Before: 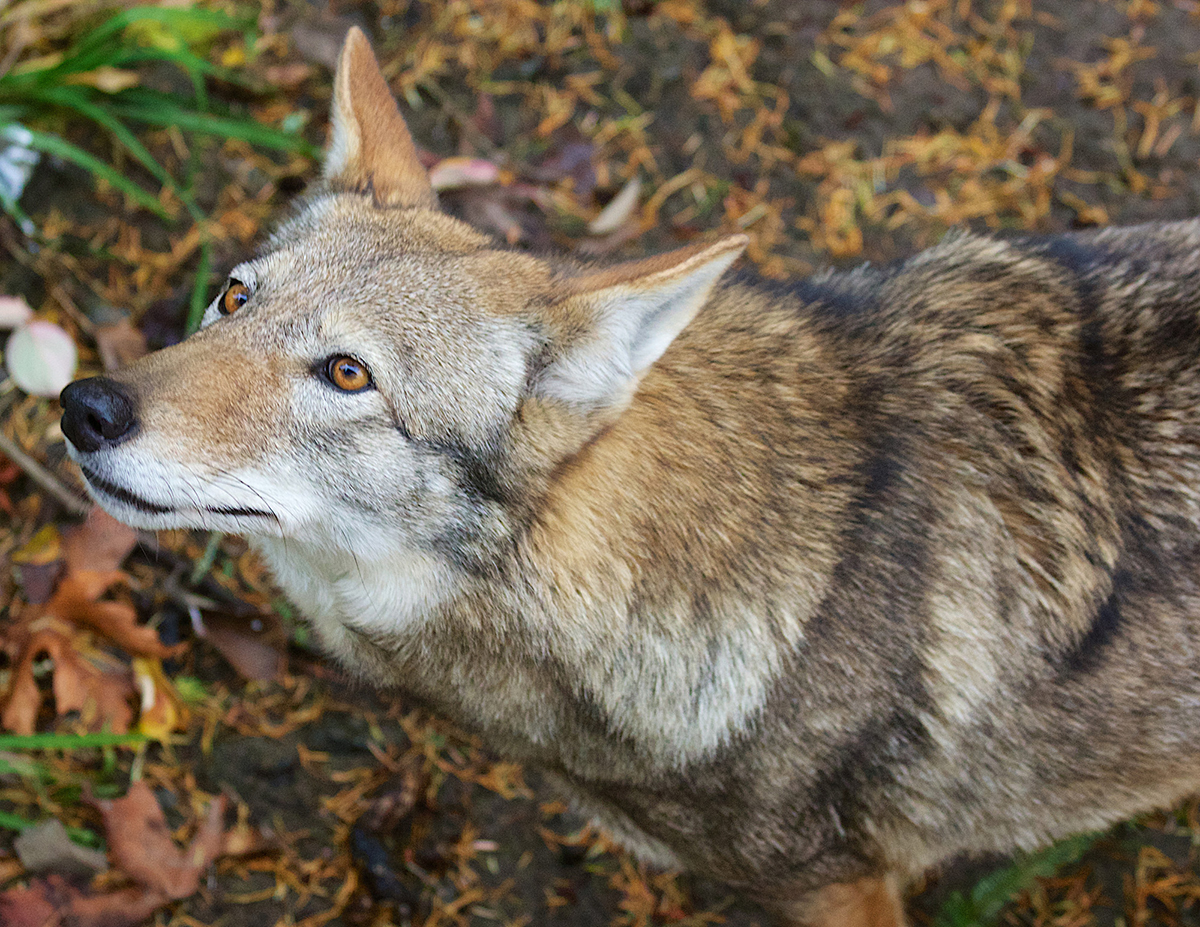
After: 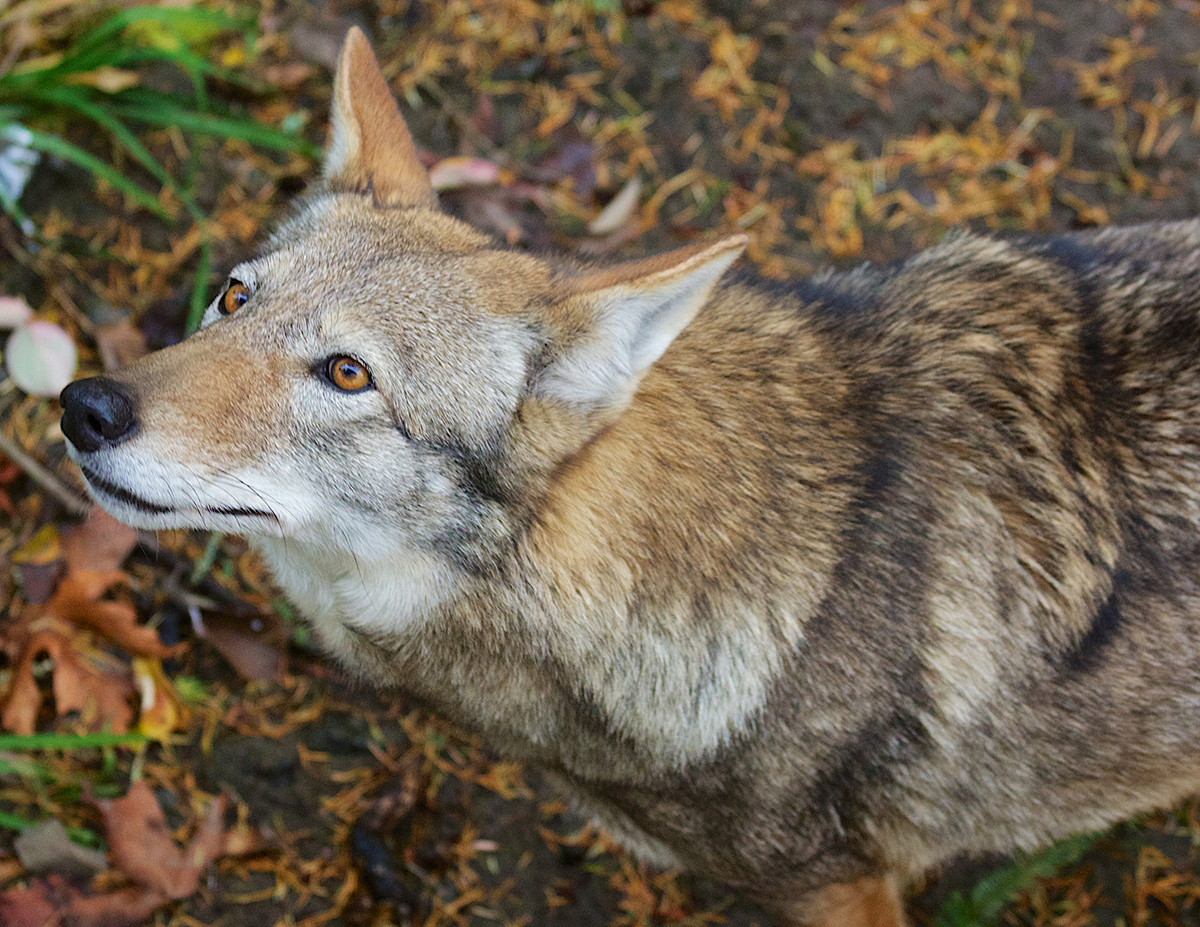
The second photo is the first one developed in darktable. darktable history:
shadows and highlights: shadows -20.43, white point adjustment -1.96, highlights -34.96
